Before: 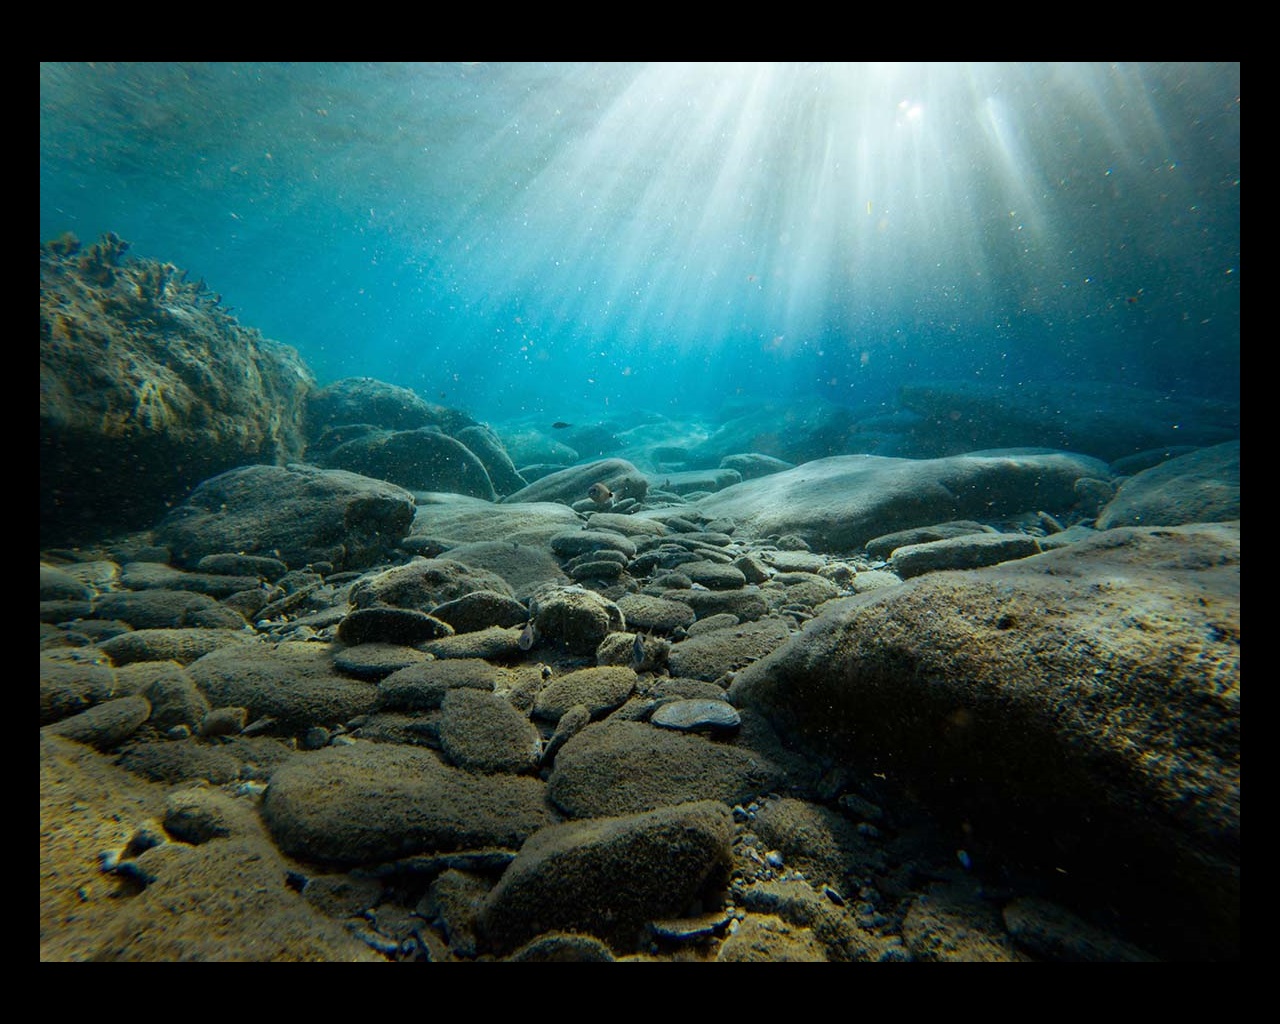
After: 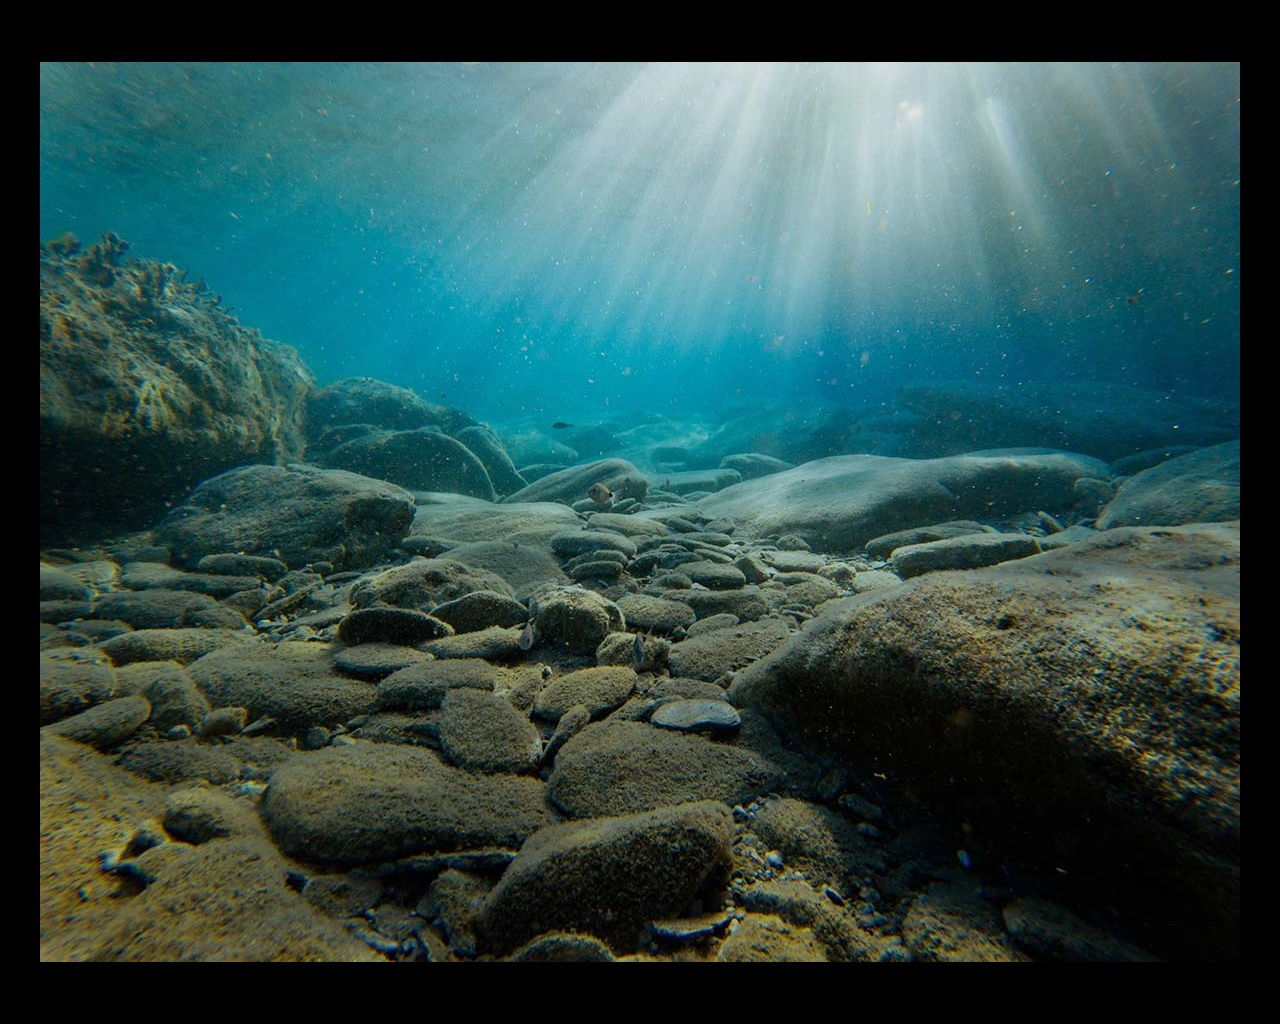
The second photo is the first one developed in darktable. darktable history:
tone equalizer: -8 EV 0.25 EV, -7 EV 0.417 EV, -6 EV 0.417 EV, -5 EV 0.25 EV, -3 EV -0.25 EV, -2 EV -0.417 EV, -1 EV -0.417 EV, +0 EV -0.25 EV, edges refinement/feathering 500, mask exposure compensation -1.57 EV, preserve details guided filter
